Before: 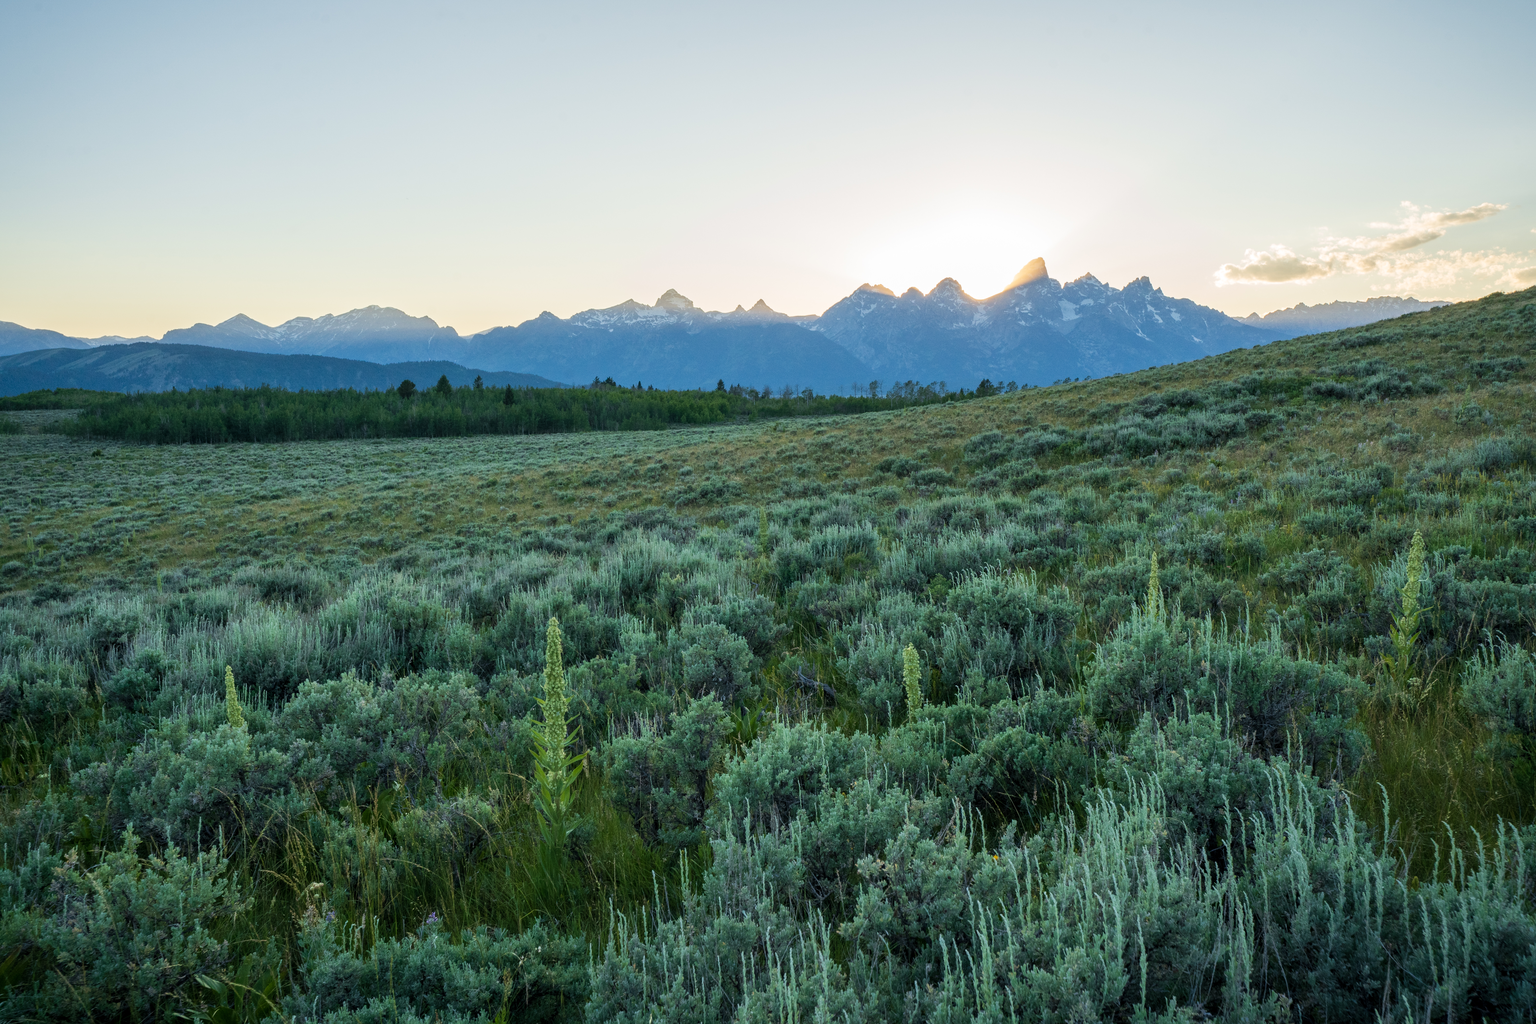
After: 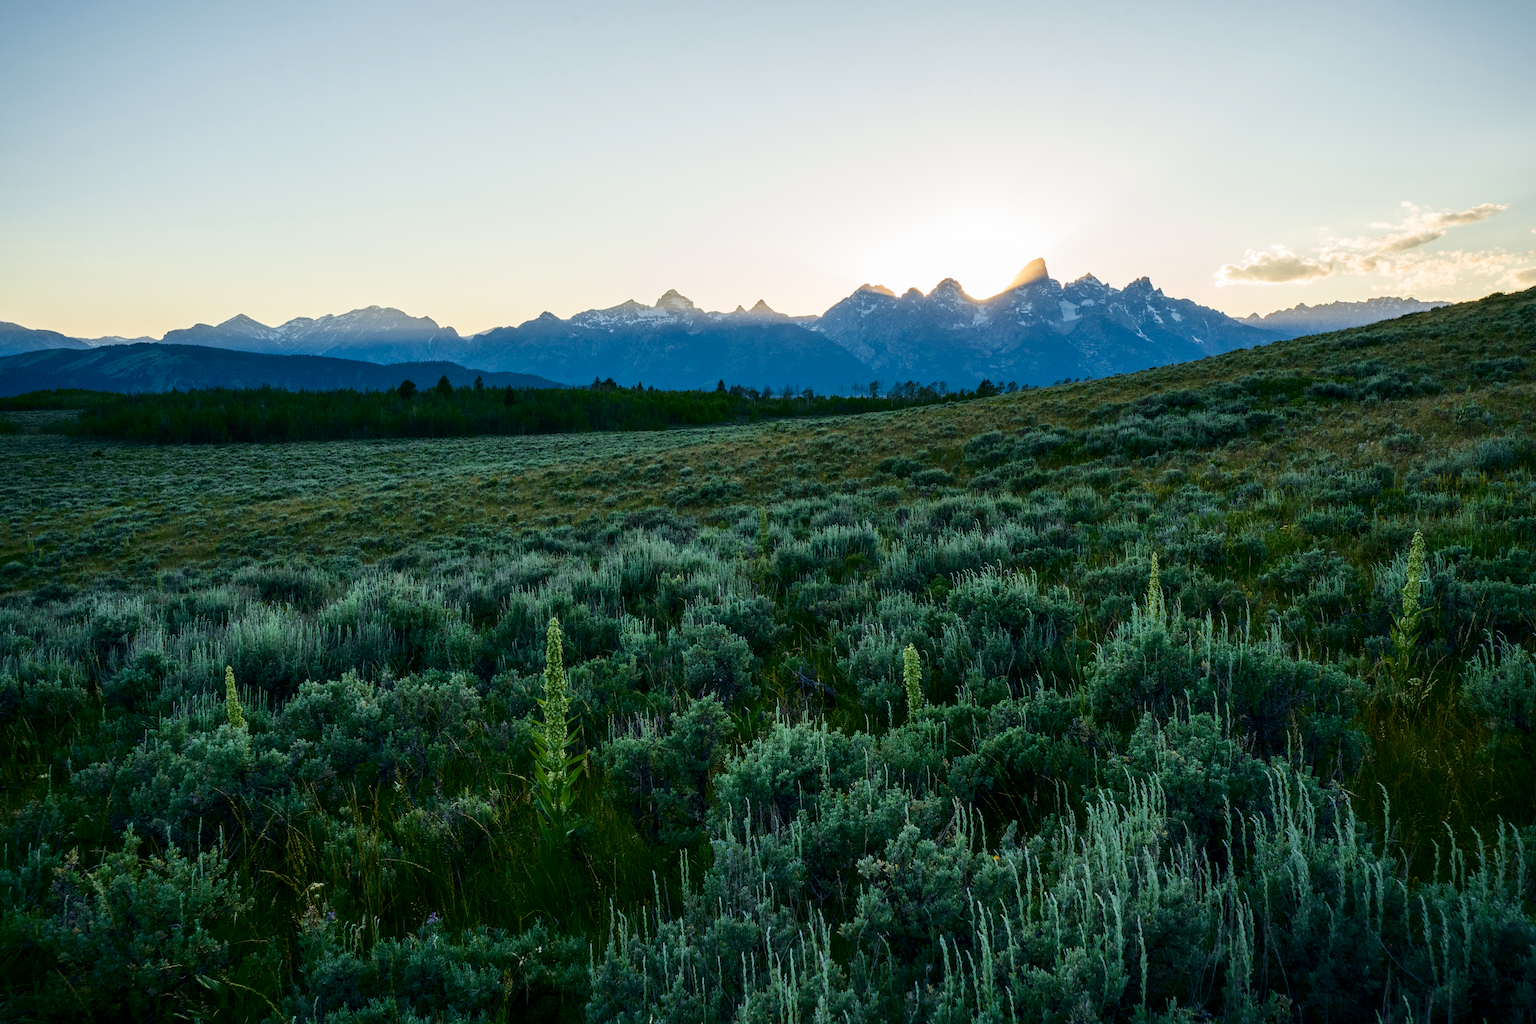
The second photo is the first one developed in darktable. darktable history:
contrast brightness saturation: contrast 0.194, brightness -0.238, saturation 0.107
